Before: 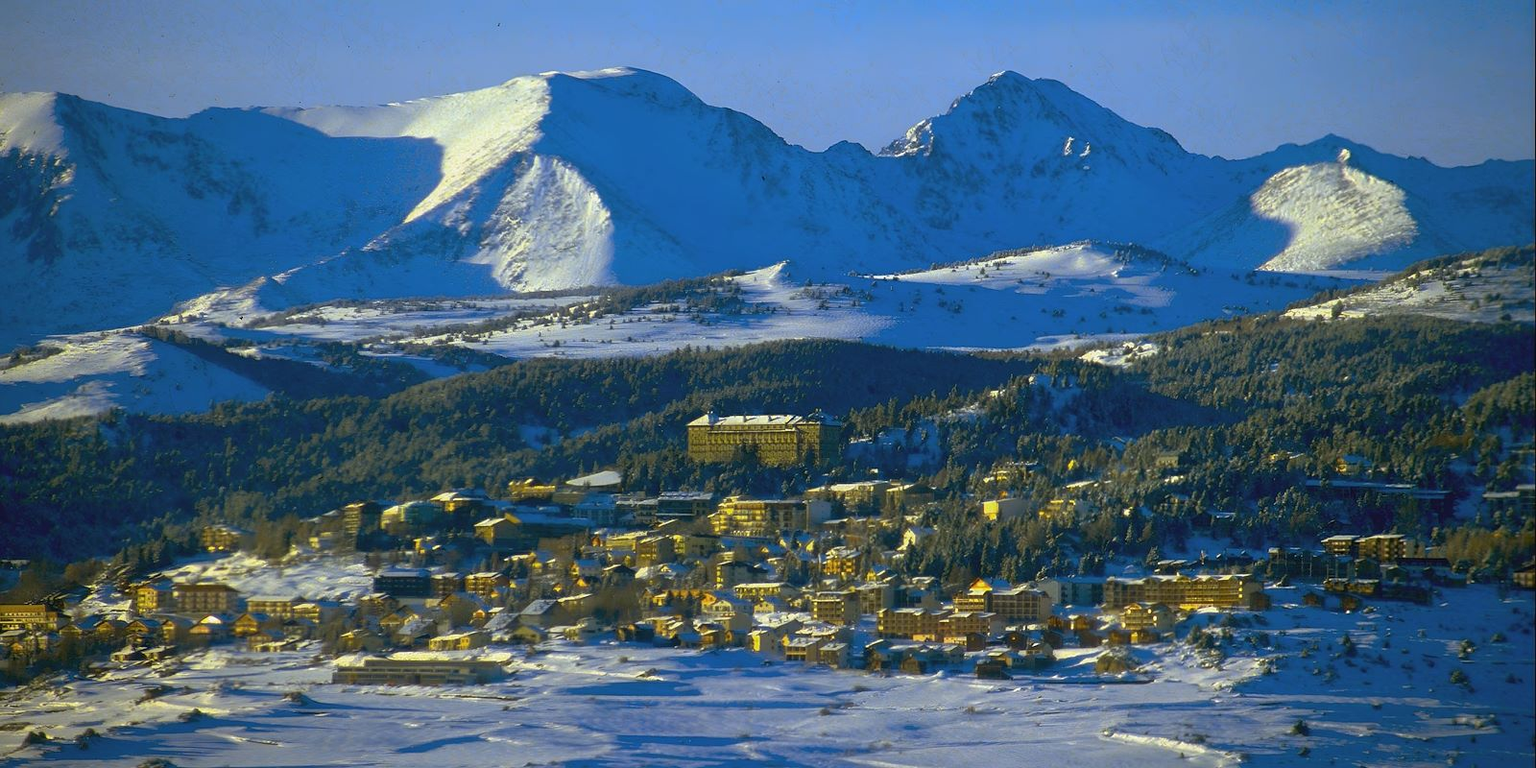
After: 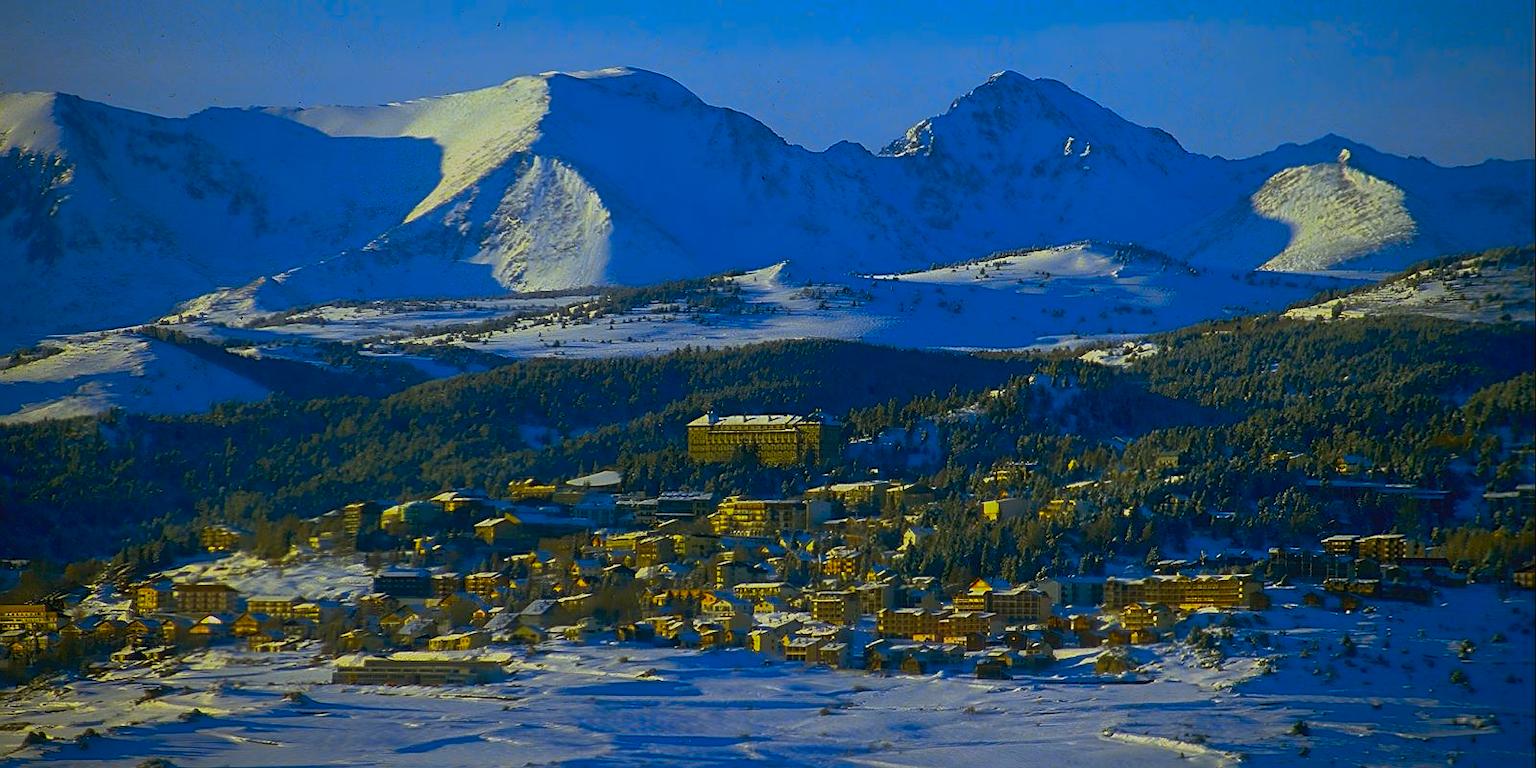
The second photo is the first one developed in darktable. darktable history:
exposure: exposure -1.388 EV, compensate exposure bias true, compensate highlight preservation false
contrast brightness saturation: contrast 0.201, brightness 0.191, saturation 0.807
sharpen: on, module defaults
